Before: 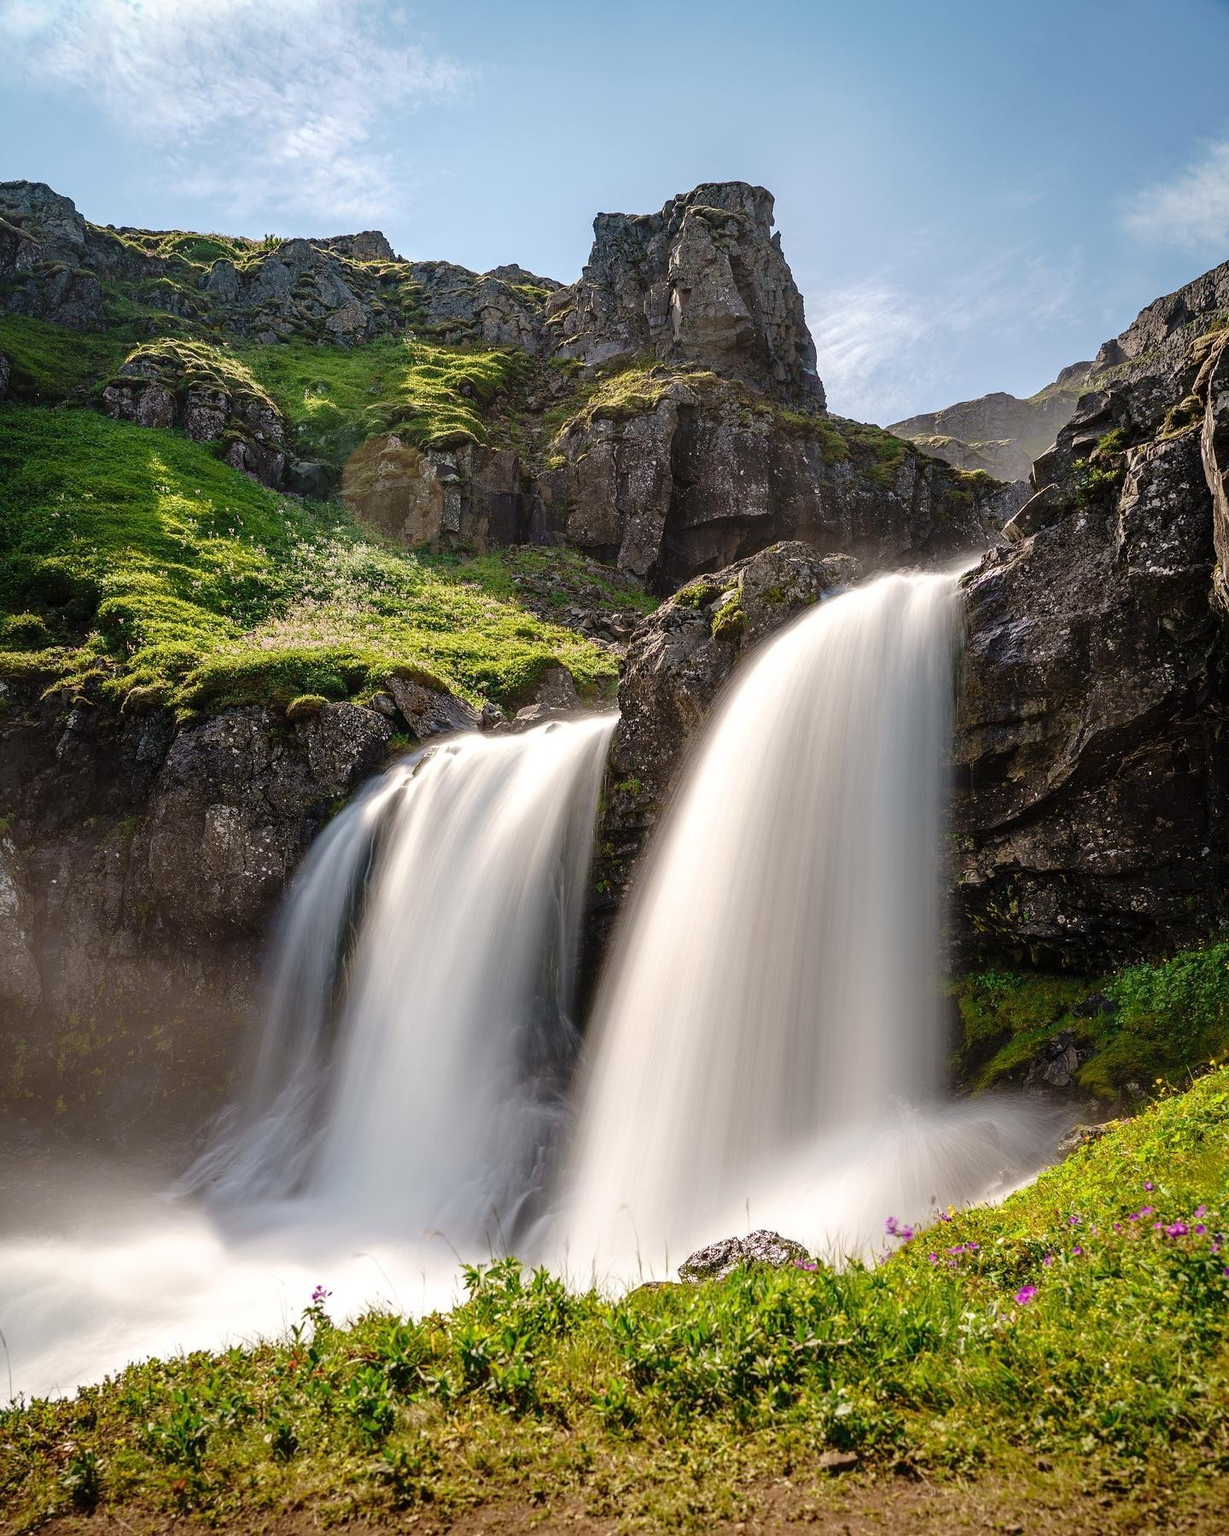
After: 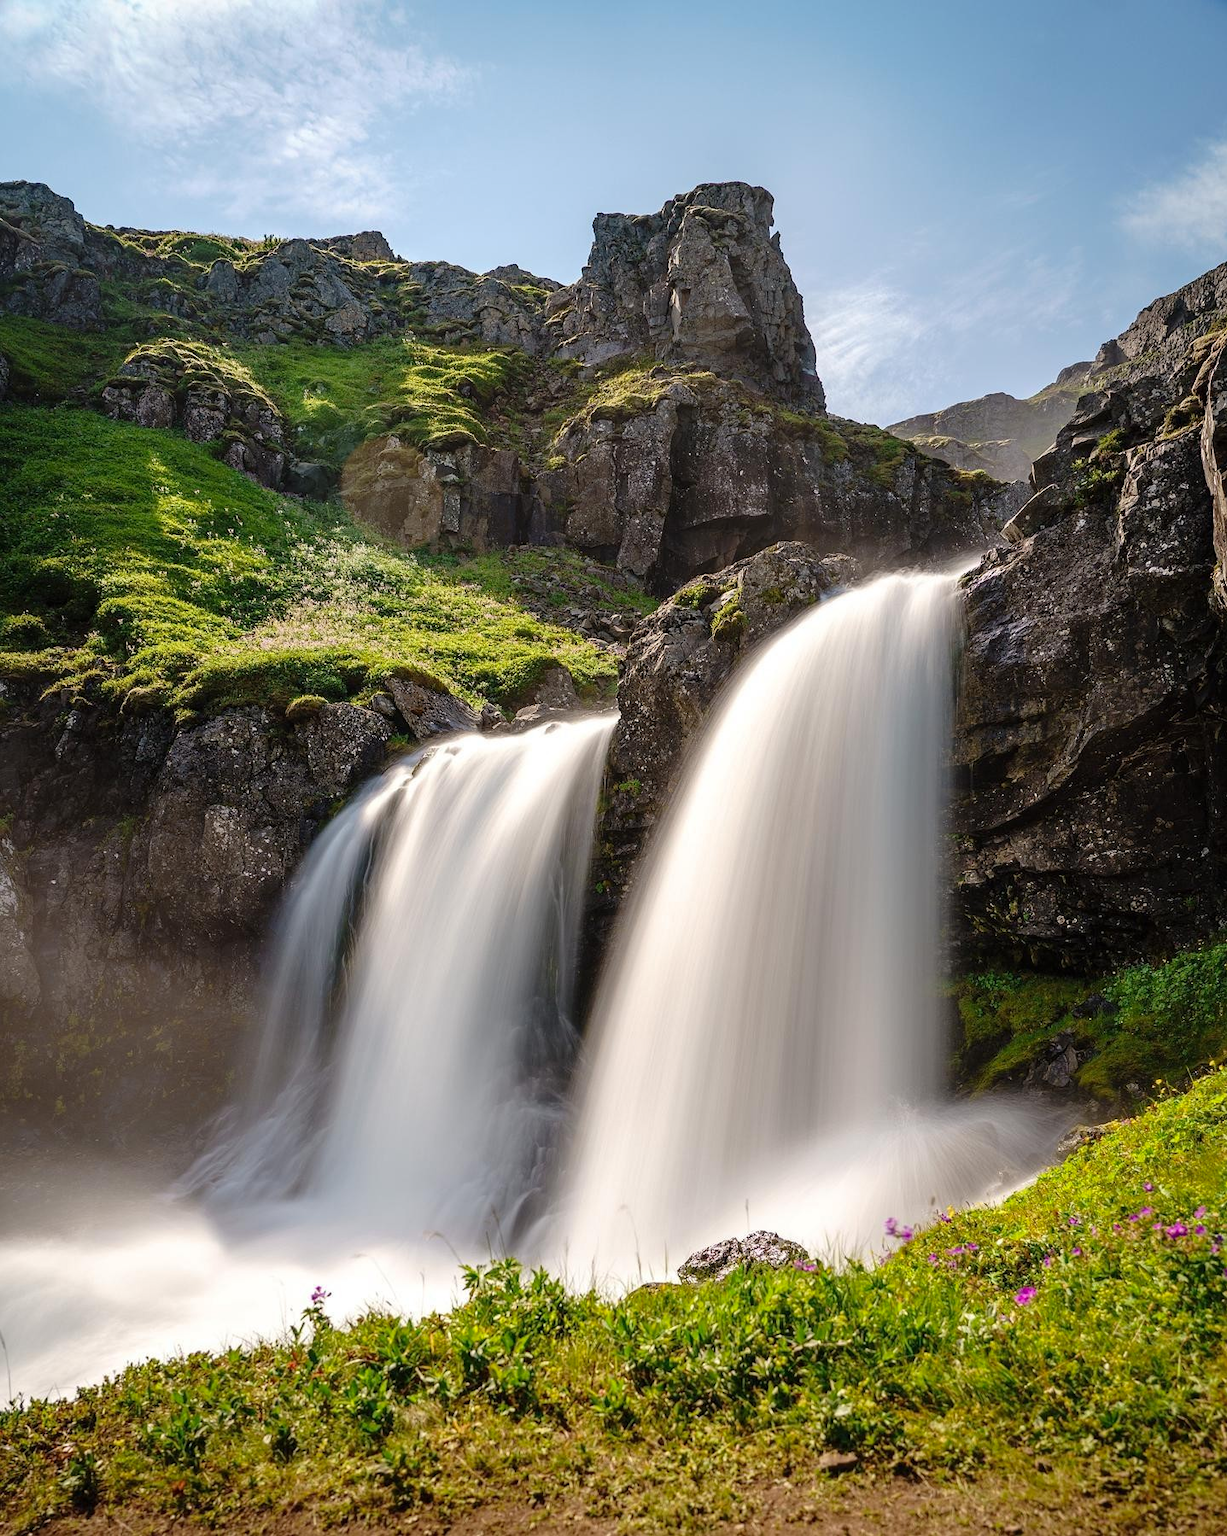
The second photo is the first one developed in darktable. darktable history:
crop and rotate: left 0.126%
vibrance: on, module defaults
